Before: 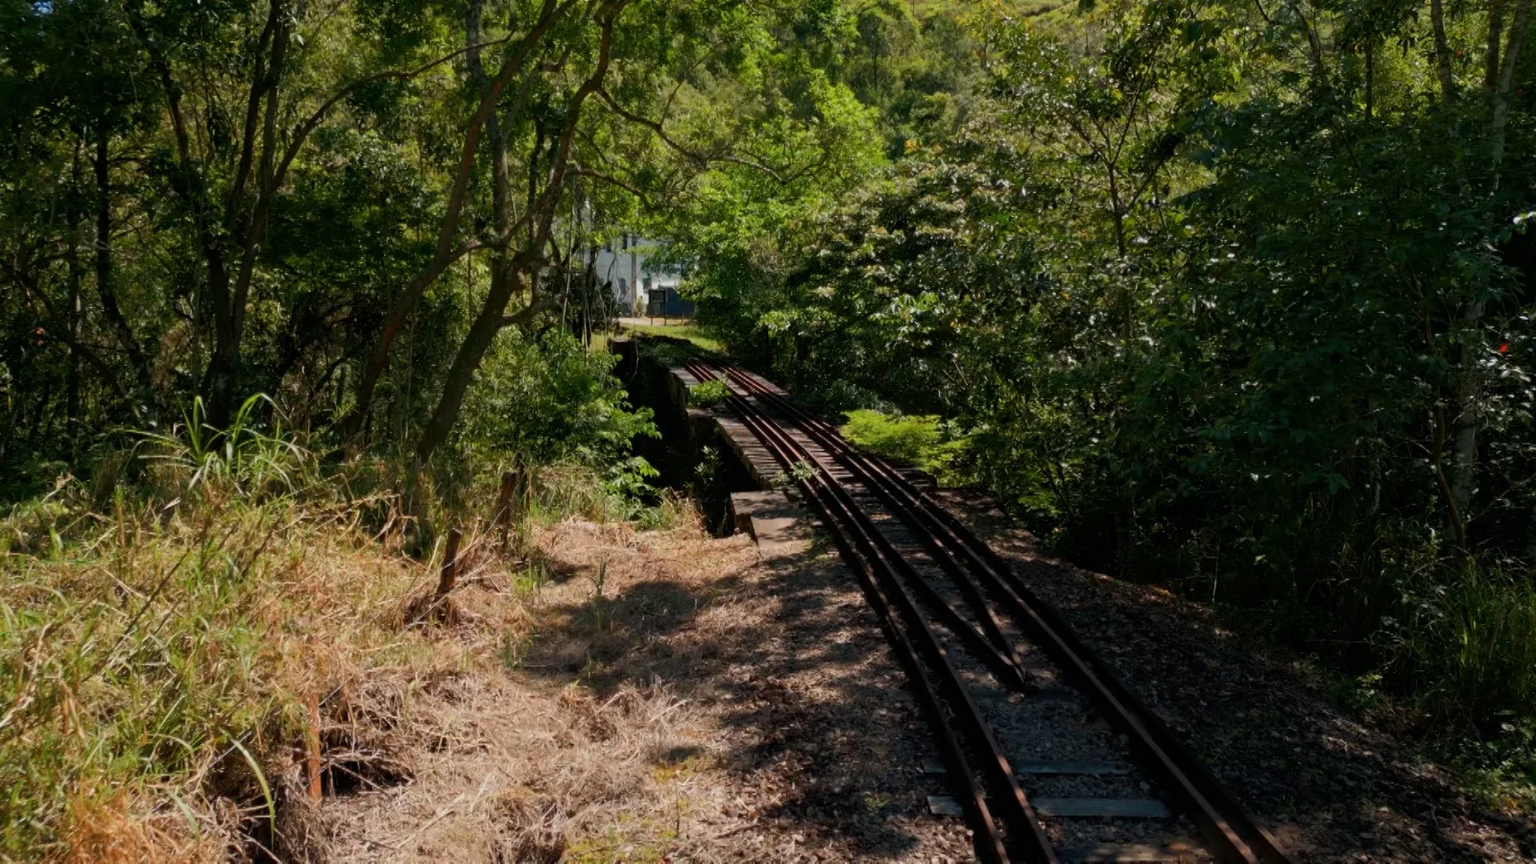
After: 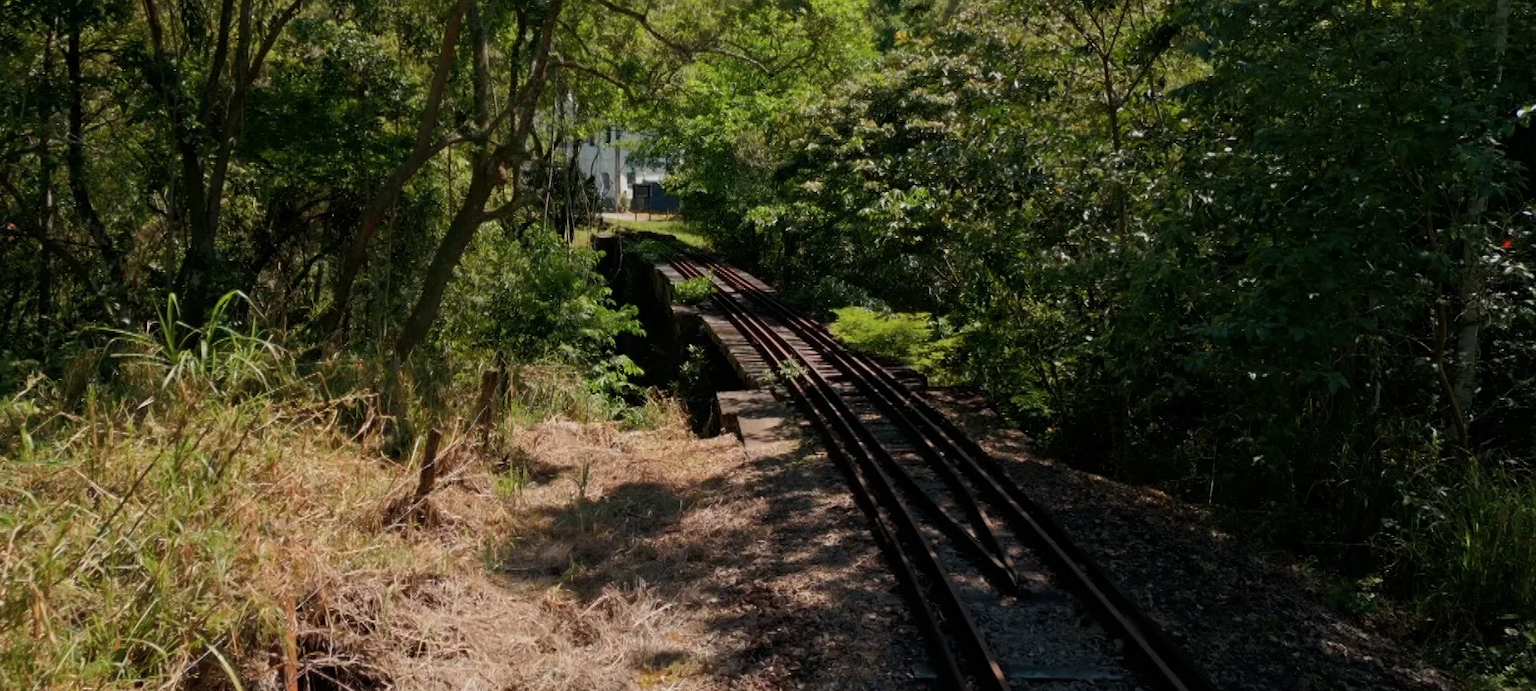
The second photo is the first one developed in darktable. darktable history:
contrast brightness saturation: saturation -0.058
crop and rotate: left 1.966%, top 12.719%, right 0.203%, bottom 8.944%
